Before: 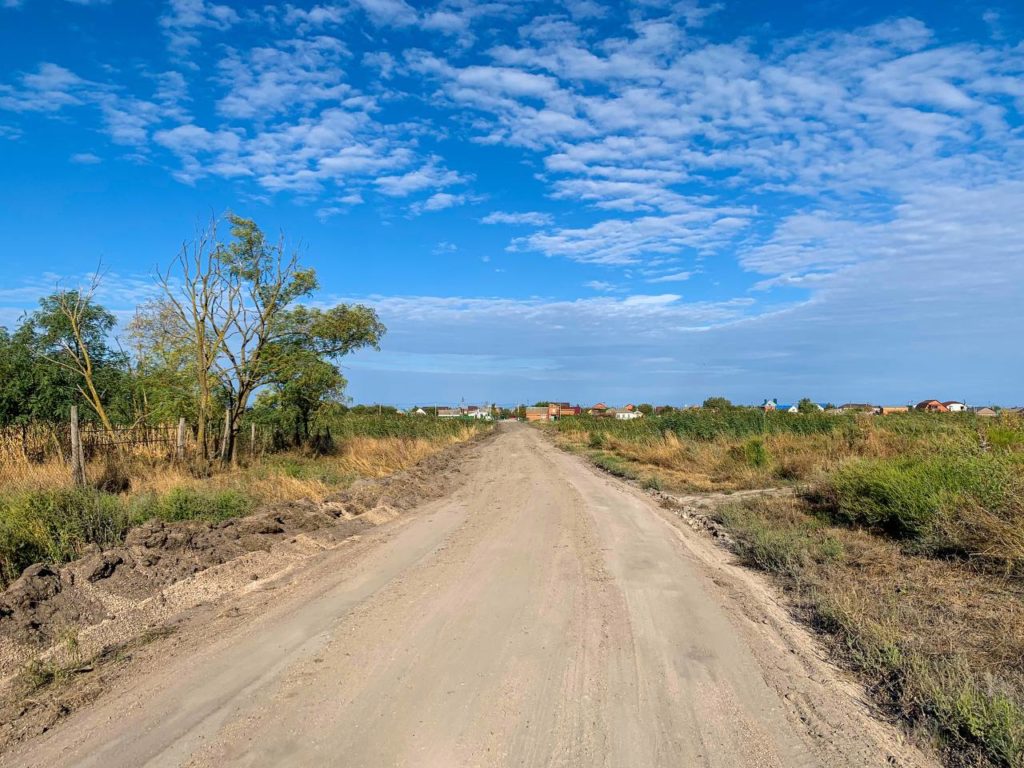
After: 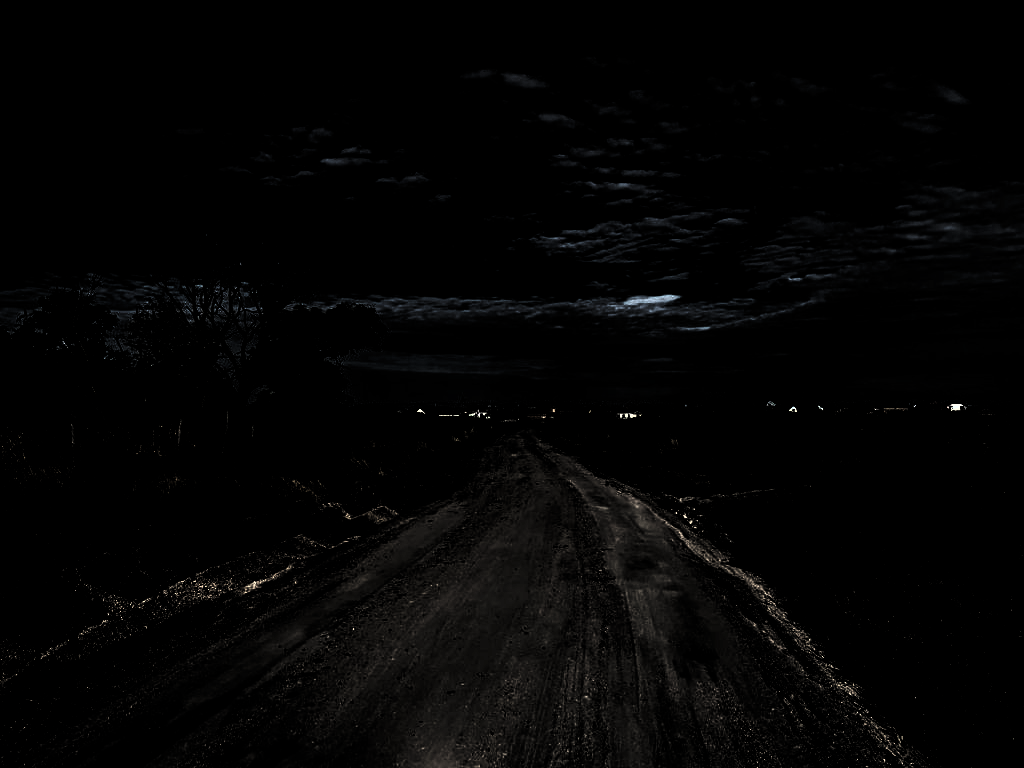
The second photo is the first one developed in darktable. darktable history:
contrast brightness saturation: contrast 0.22
levels: levels [0.721, 0.937, 0.997]
shadows and highlights: low approximation 0.01, soften with gaussian
